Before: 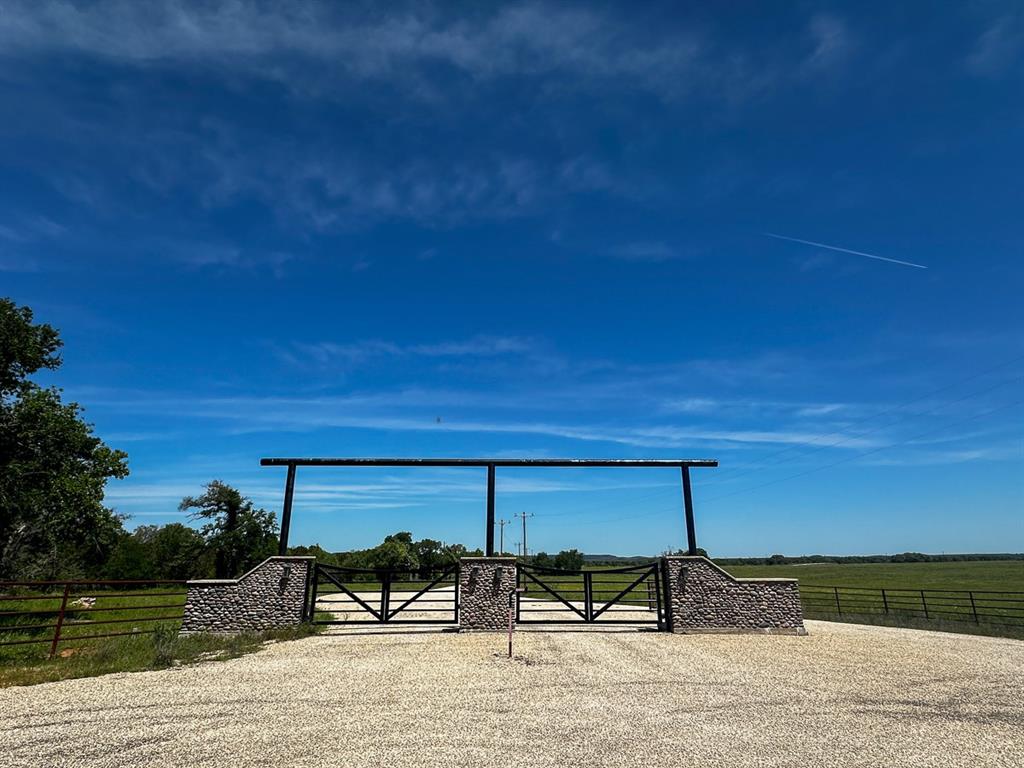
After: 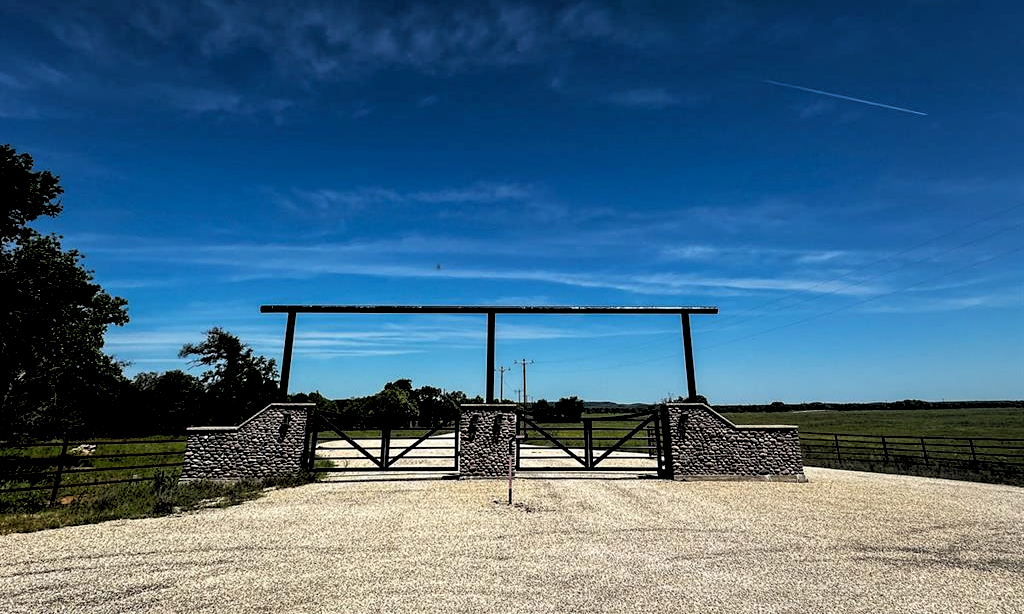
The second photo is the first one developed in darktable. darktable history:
rgb levels: levels [[0.034, 0.472, 0.904], [0, 0.5, 1], [0, 0.5, 1]]
crop and rotate: top 19.998%
